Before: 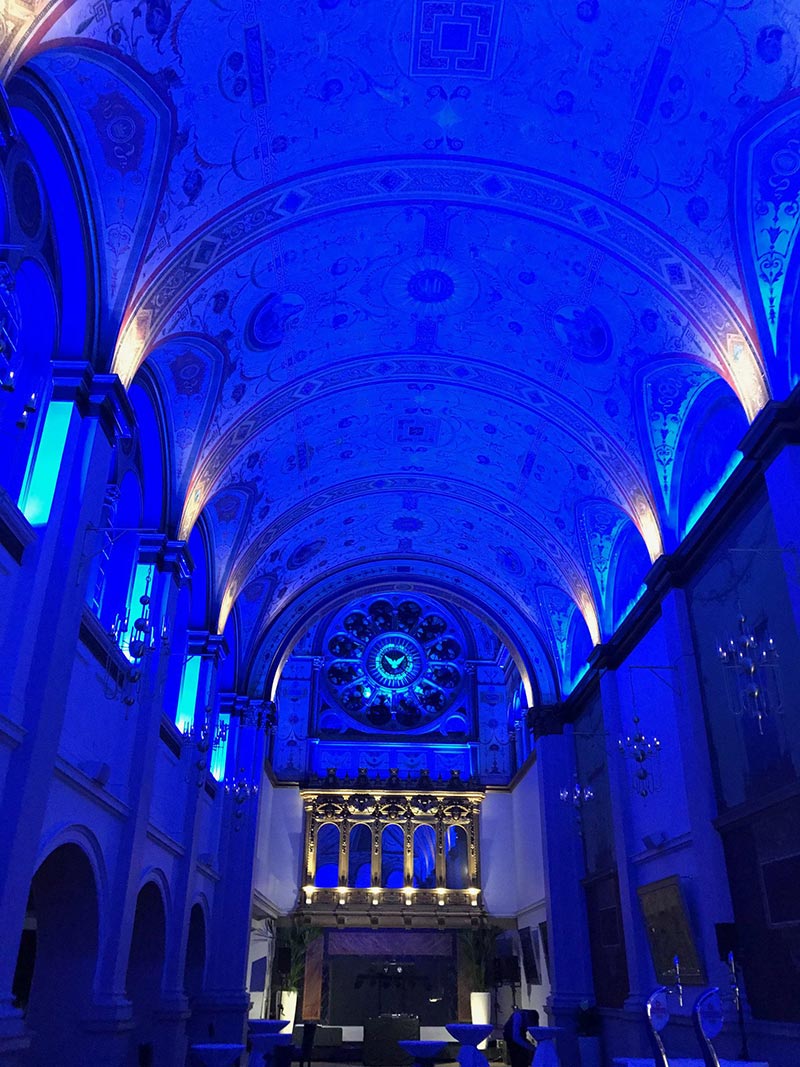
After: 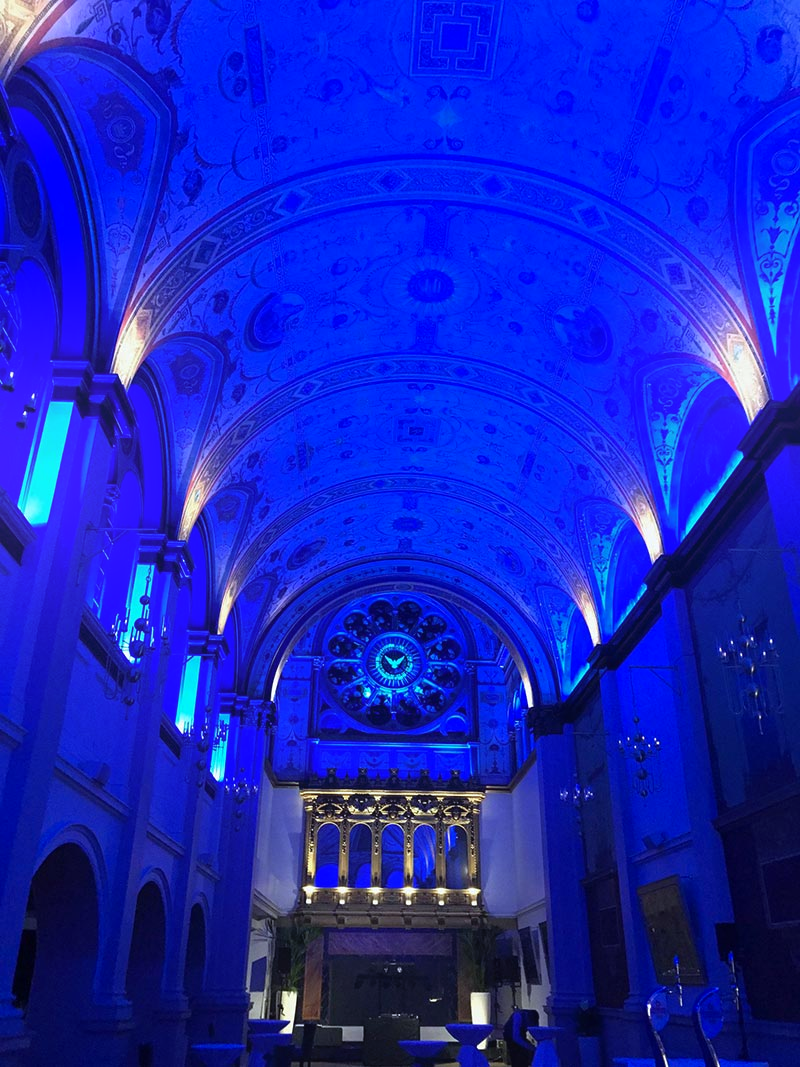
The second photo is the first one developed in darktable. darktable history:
shadows and highlights: shadows -23.08, highlights 46.15, soften with gaussian
tone equalizer: on, module defaults
white balance: red 0.98, blue 1.034
bloom: on, module defaults
